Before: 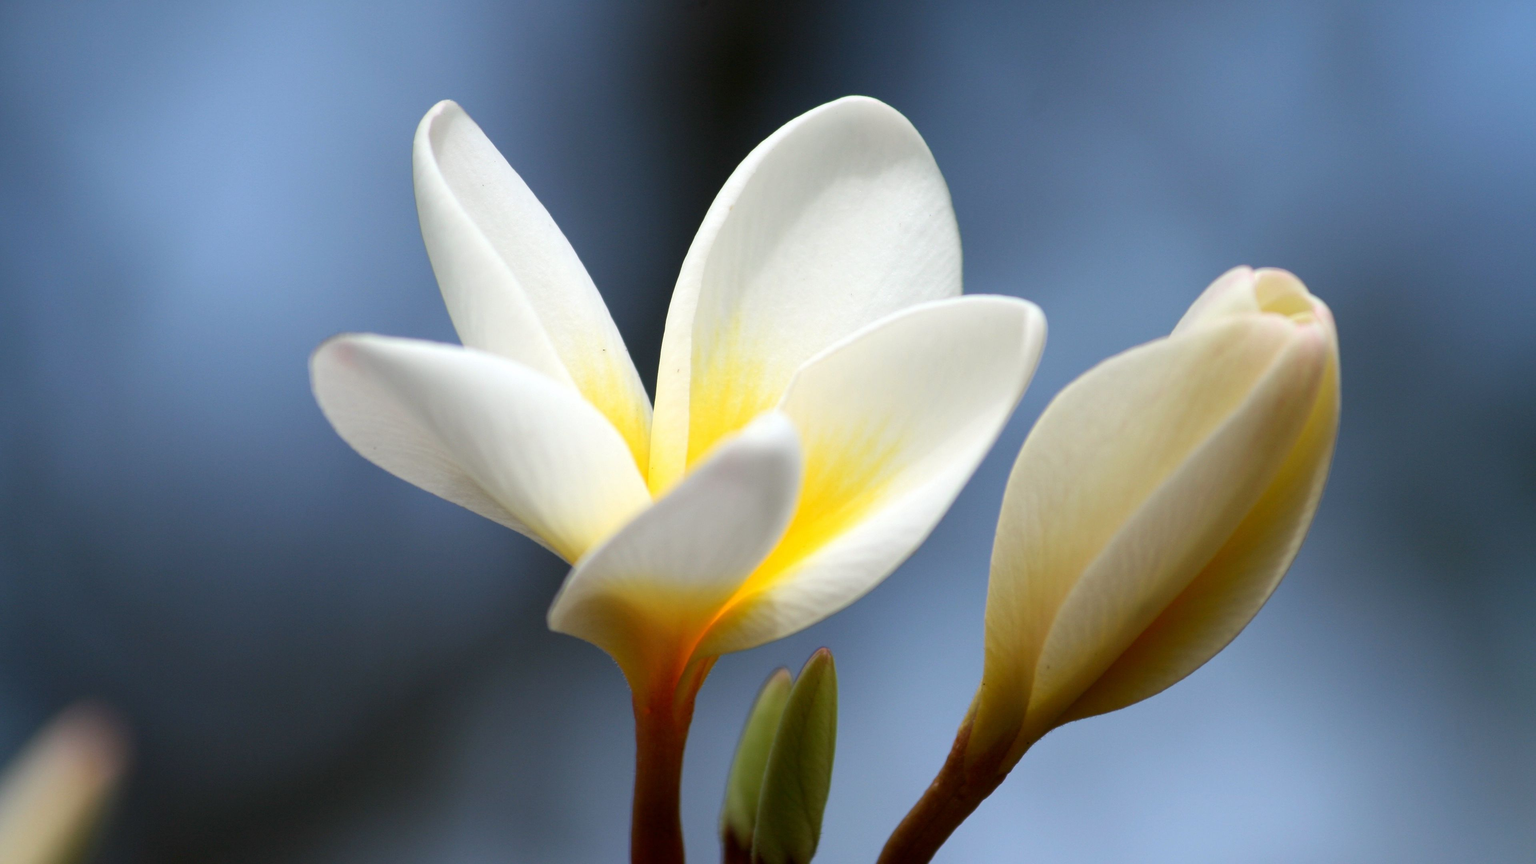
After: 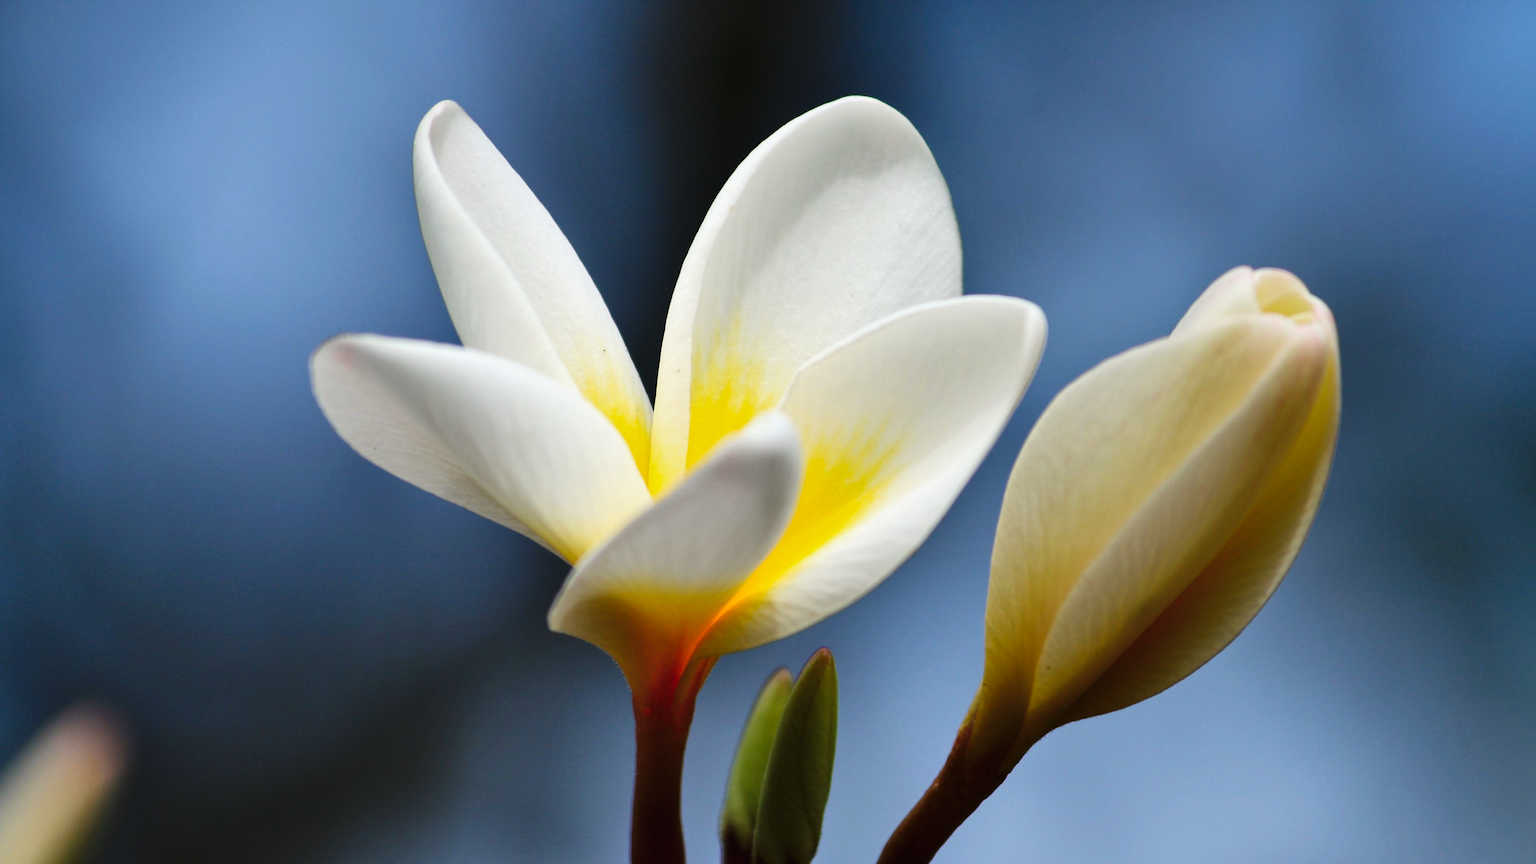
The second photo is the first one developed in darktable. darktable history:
tone curve: curves: ch0 [(0.016, 0.011) (0.21, 0.113) (0.515, 0.476) (0.78, 0.795) (1, 0.981)], preserve colors none
shadows and highlights: white point adjustment 0.032, soften with gaussian
